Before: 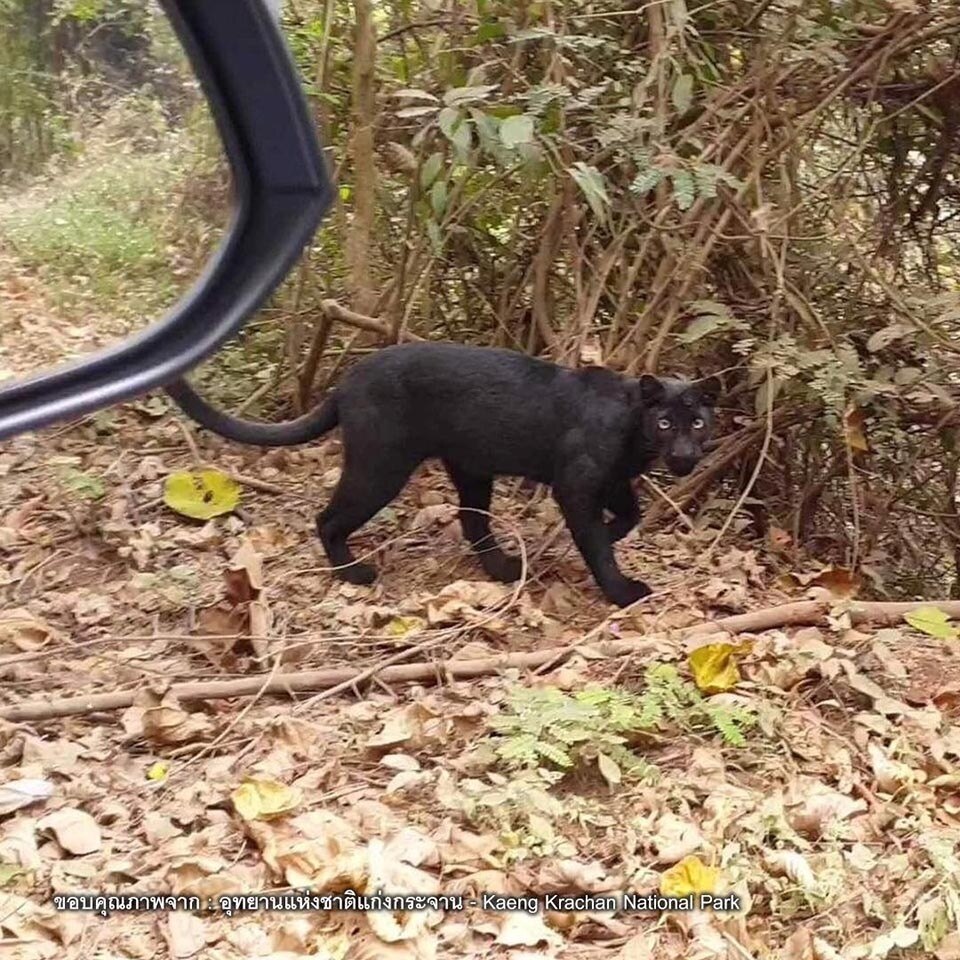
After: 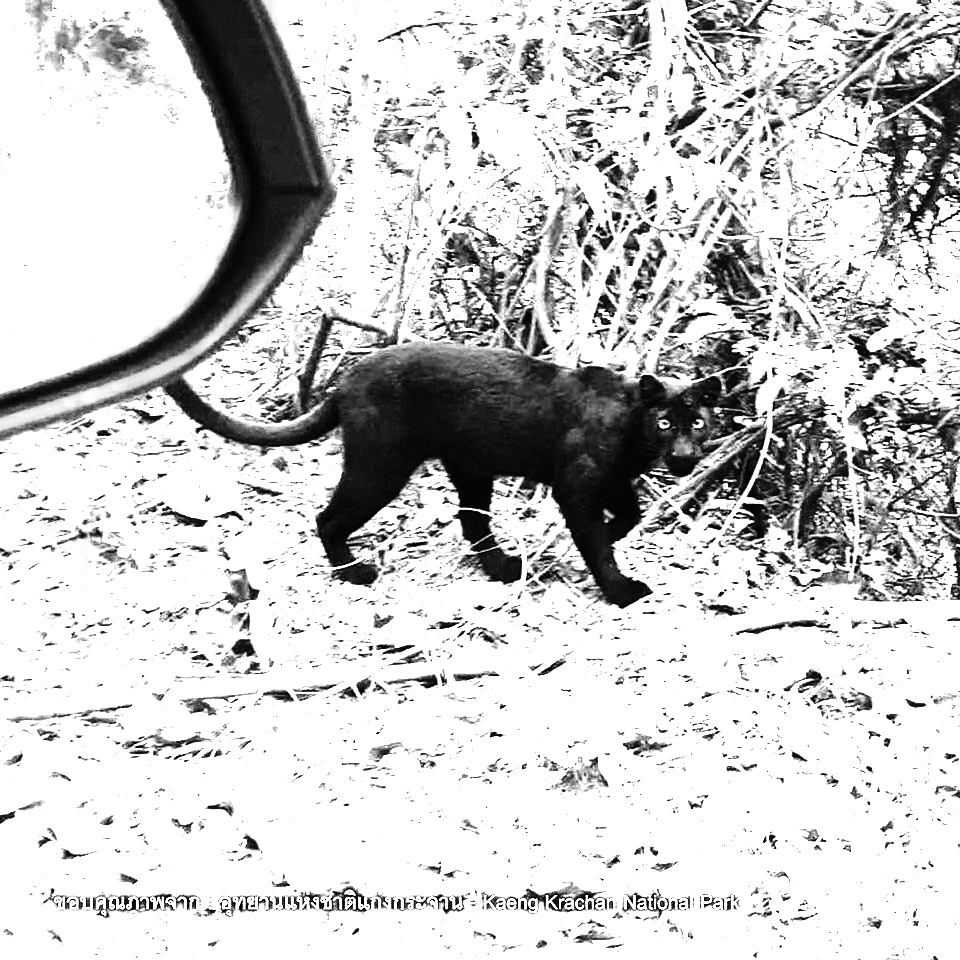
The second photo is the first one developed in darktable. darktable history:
rgb curve: curves: ch0 [(0, 0) (0.21, 0.15) (0.24, 0.21) (0.5, 0.75) (0.75, 0.96) (0.89, 0.99) (1, 1)]; ch1 [(0, 0.02) (0.21, 0.13) (0.25, 0.2) (0.5, 0.67) (0.75, 0.9) (0.89, 0.97) (1, 1)]; ch2 [(0, 0.02) (0.21, 0.13) (0.25, 0.2) (0.5, 0.67) (0.75, 0.9) (0.89, 0.97) (1, 1)], compensate middle gray true
color zones: curves: ch0 [(0, 0.554) (0.146, 0.662) (0.293, 0.86) (0.503, 0.774) (0.637, 0.106) (0.74, 0.072) (0.866, 0.488) (0.998, 0.569)]; ch1 [(0, 0) (0.143, 0) (0.286, 0) (0.429, 0) (0.571, 0) (0.714, 0) (0.857, 0)]
tone curve: curves: ch0 [(0, 0) (0.093, 0.104) (0.226, 0.291) (0.327, 0.431) (0.471, 0.648) (0.759, 0.926) (1, 1)], color space Lab, linked channels, preserve colors none
